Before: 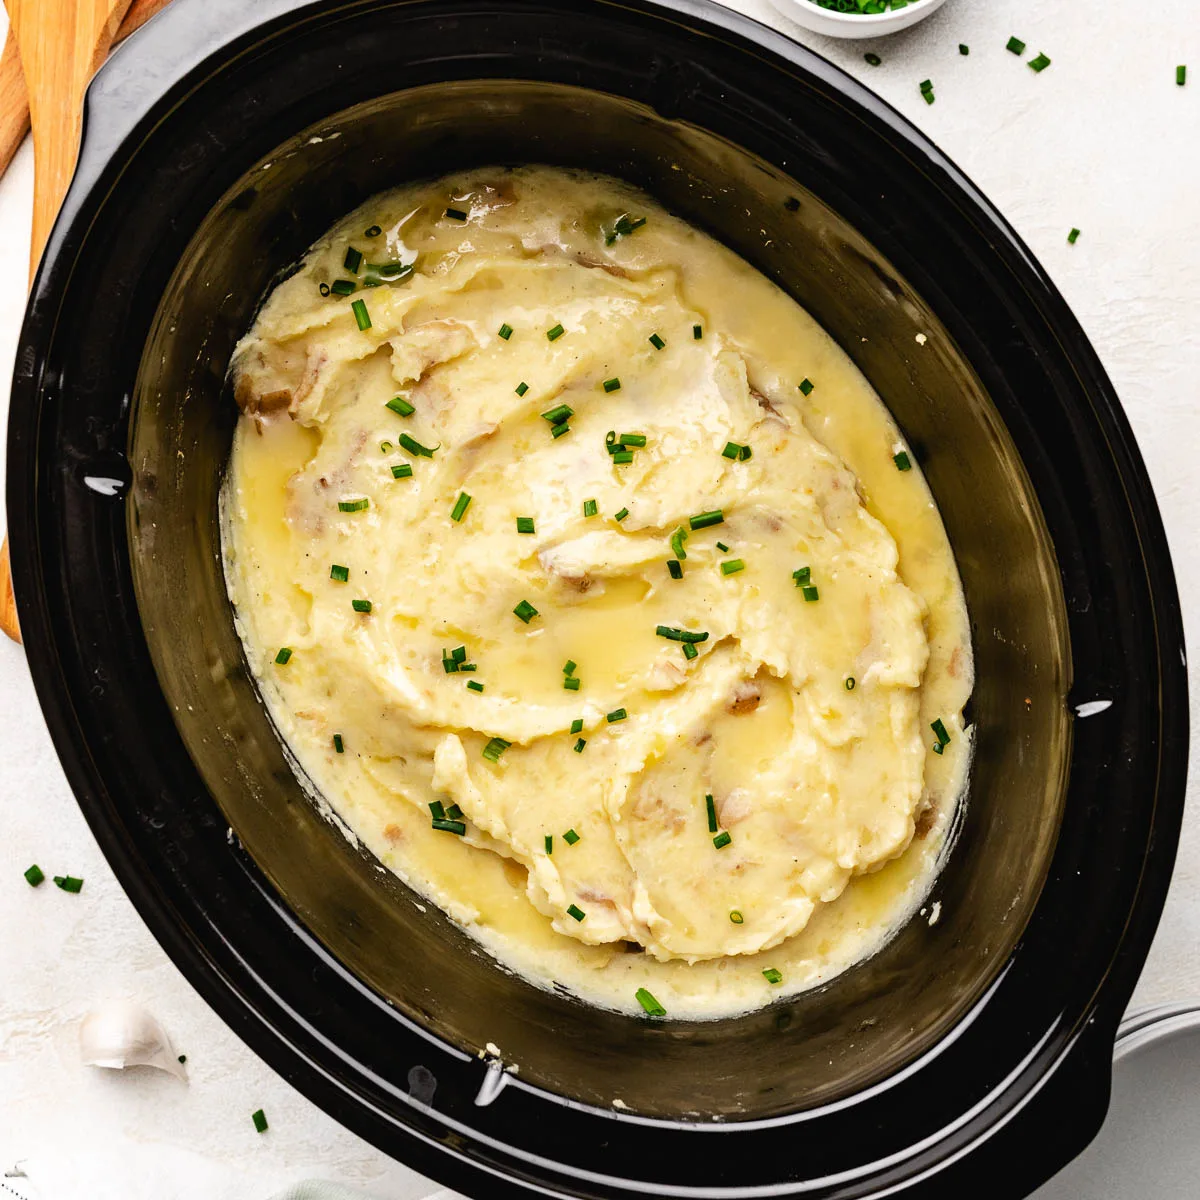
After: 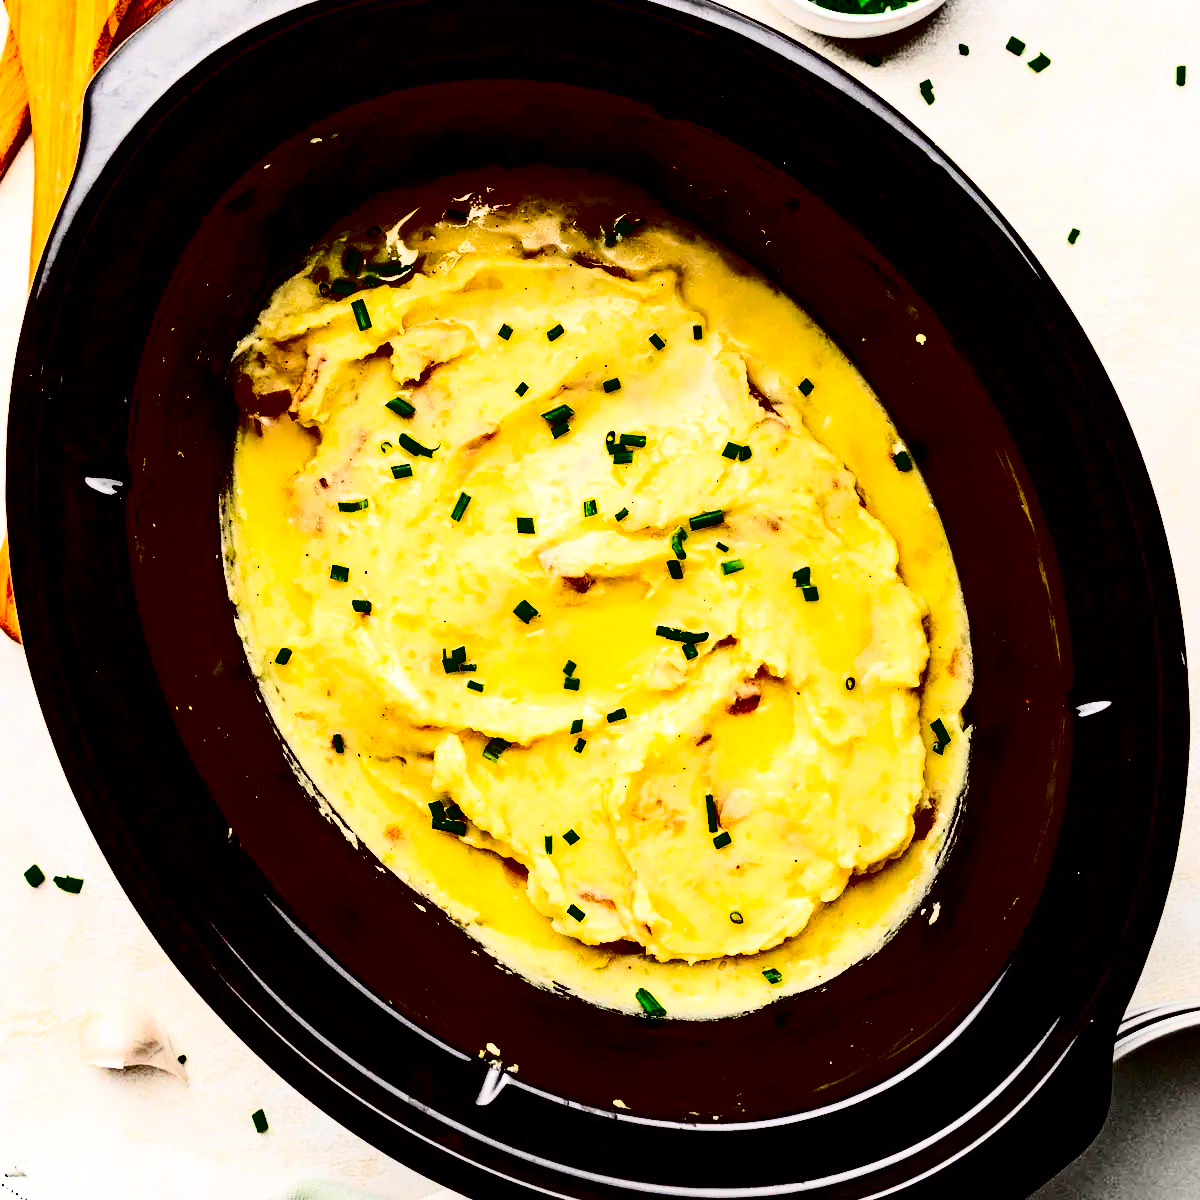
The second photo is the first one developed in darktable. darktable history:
tone equalizer: on, module defaults
contrast brightness saturation: contrast 0.781, brightness -0.988, saturation 0.983
